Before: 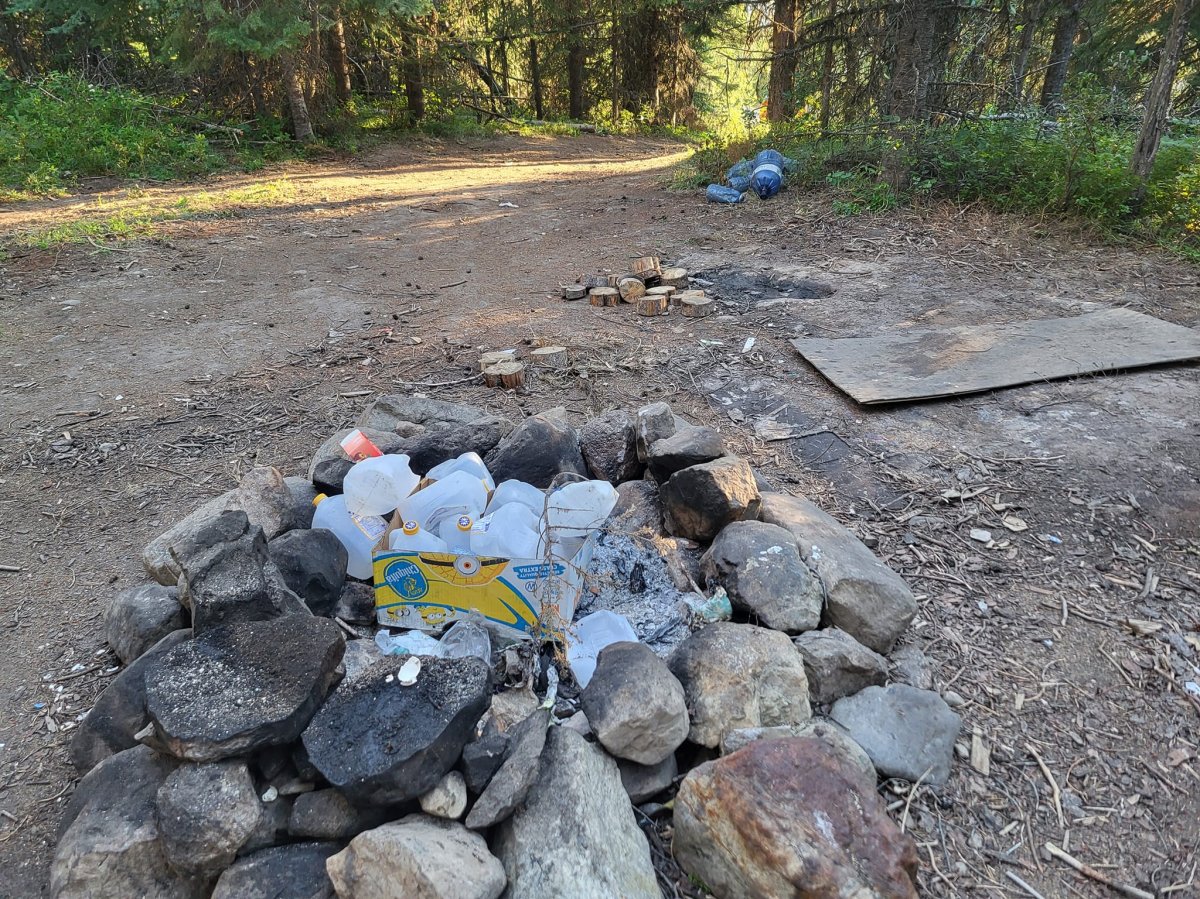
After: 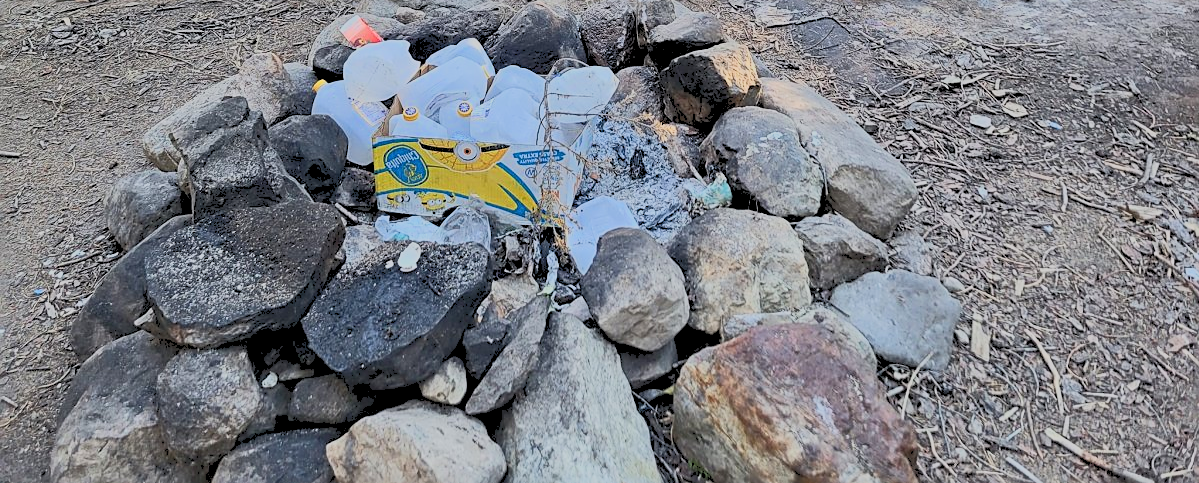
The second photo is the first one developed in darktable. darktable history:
crop and rotate: top 46.237%
rgb levels: preserve colors sum RGB, levels [[0.038, 0.433, 0.934], [0, 0.5, 1], [0, 0.5, 1]]
sharpen: on, module defaults
tone curve: curves: ch0 [(0, 0.148) (0.191, 0.225) (0.39, 0.373) (0.669, 0.716) (0.847, 0.818) (1, 0.839)]
